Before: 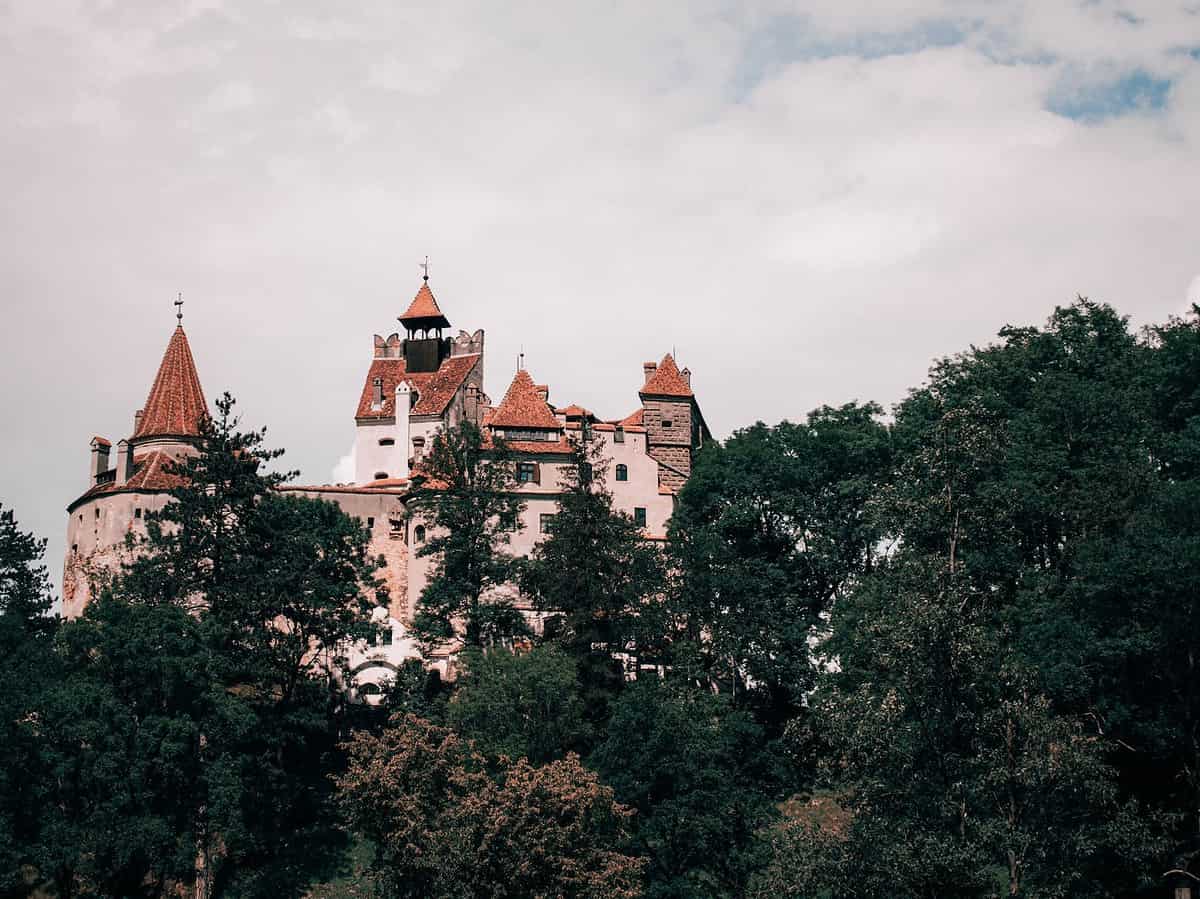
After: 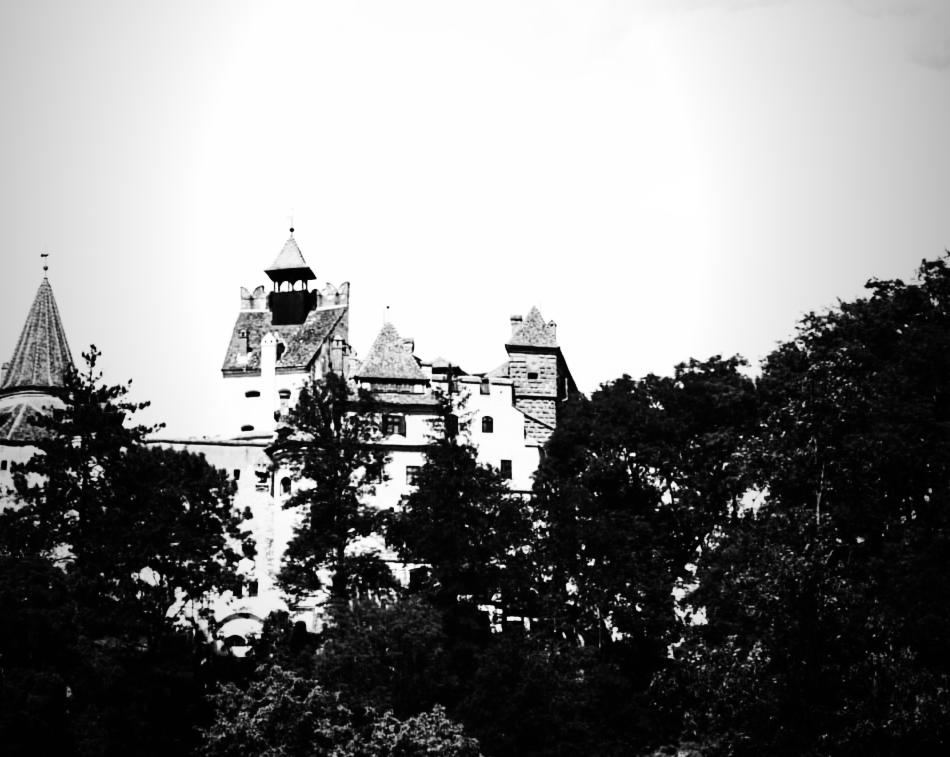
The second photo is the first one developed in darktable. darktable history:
crop: left 11.225%, top 5.381%, right 9.565%, bottom 10.314%
lowpass: radius 0.76, contrast 1.56, saturation 0, unbound 0
vignetting: fall-off start 72.14%, fall-off radius 108.07%, brightness -0.713, saturation -0.488, center (-0.054, -0.359), width/height ratio 0.729
base curve: curves: ch0 [(0, 0) (0, 0) (0.002, 0.001) (0.008, 0.003) (0.019, 0.011) (0.037, 0.037) (0.064, 0.11) (0.102, 0.232) (0.152, 0.379) (0.216, 0.524) (0.296, 0.665) (0.394, 0.789) (0.512, 0.881) (0.651, 0.945) (0.813, 0.986) (1, 1)], preserve colors none
